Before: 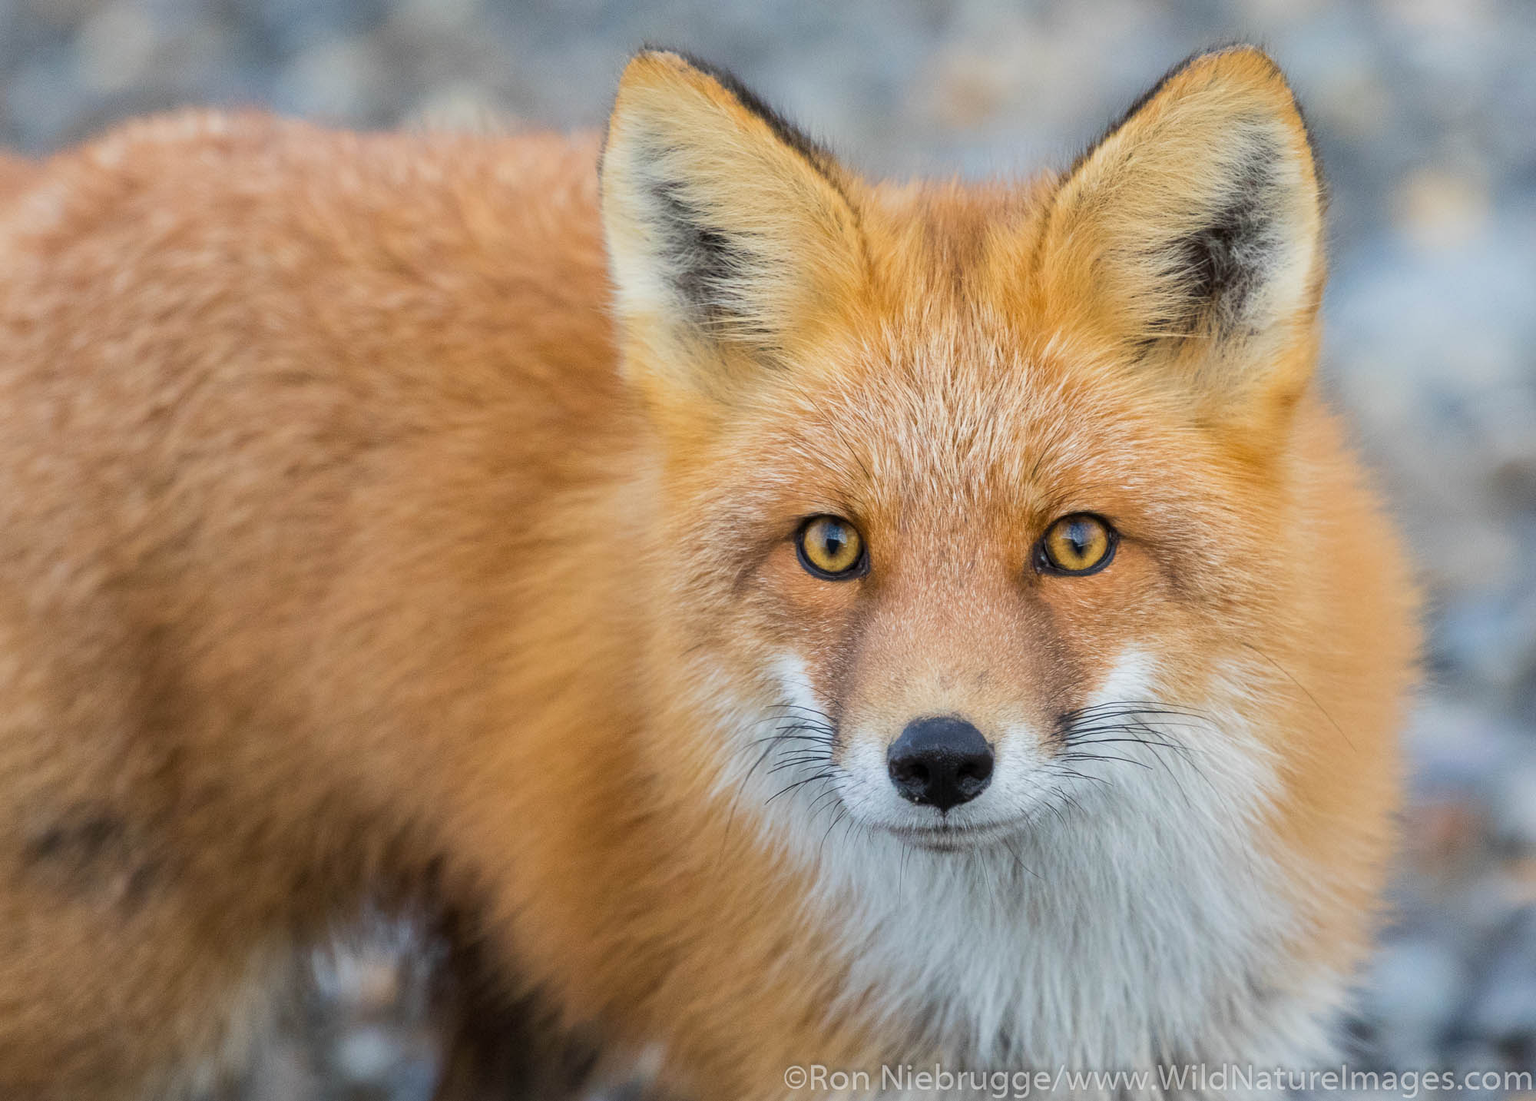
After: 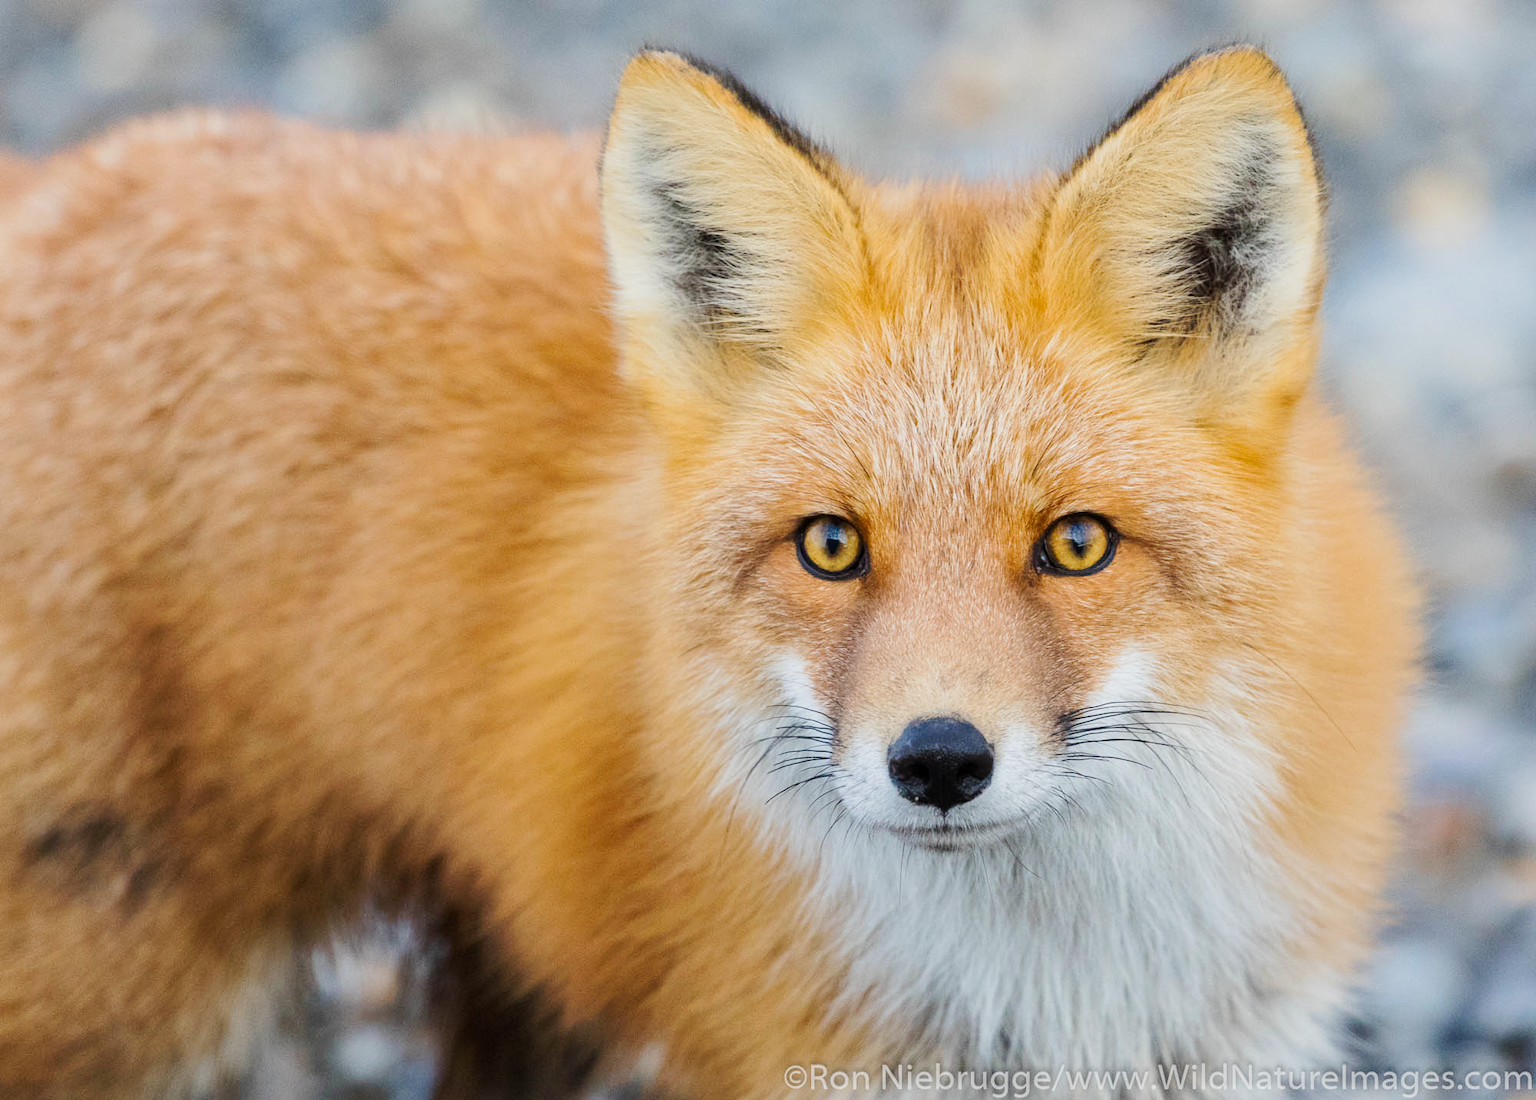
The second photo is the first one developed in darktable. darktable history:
color calibration: illuminant same as pipeline (D50), adaptation XYZ, x 0.346, y 0.359, temperature 5020.44 K
tone curve: curves: ch0 [(0, 0) (0.071, 0.047) (0.266, 0.26) (0.483, 0.554) (0.753, 0.811) (1, 0.983)]; ch1 [(0, 0) (0.346, 0.307) (0.408, 0.369) (0.463, 0.443) (0.482, 0.493) (0.502, 0.5) (0.517, 0.502) (0.55, 0.548) (0.597, 0.624) (0.651, 0.698) (1, 1)]; ch2 [(0, 0) (0.346, 0.34) (0.434, 0.46) (0.485, 0.494) (0.5, 0.494) (0.517, 0.506) (0.535, 0.529) (0.583, 0.611) (0.625, 0.666) (1, 1)], preserve colors none
